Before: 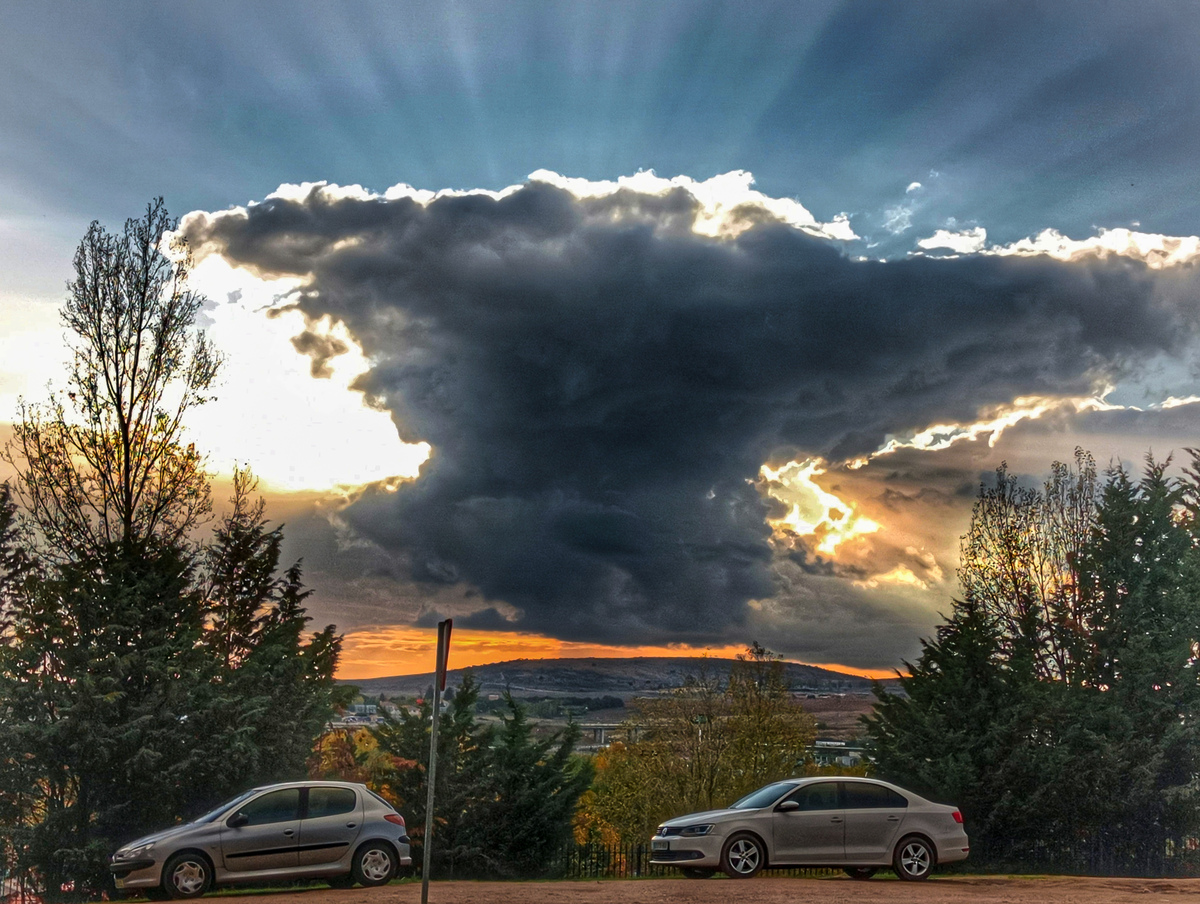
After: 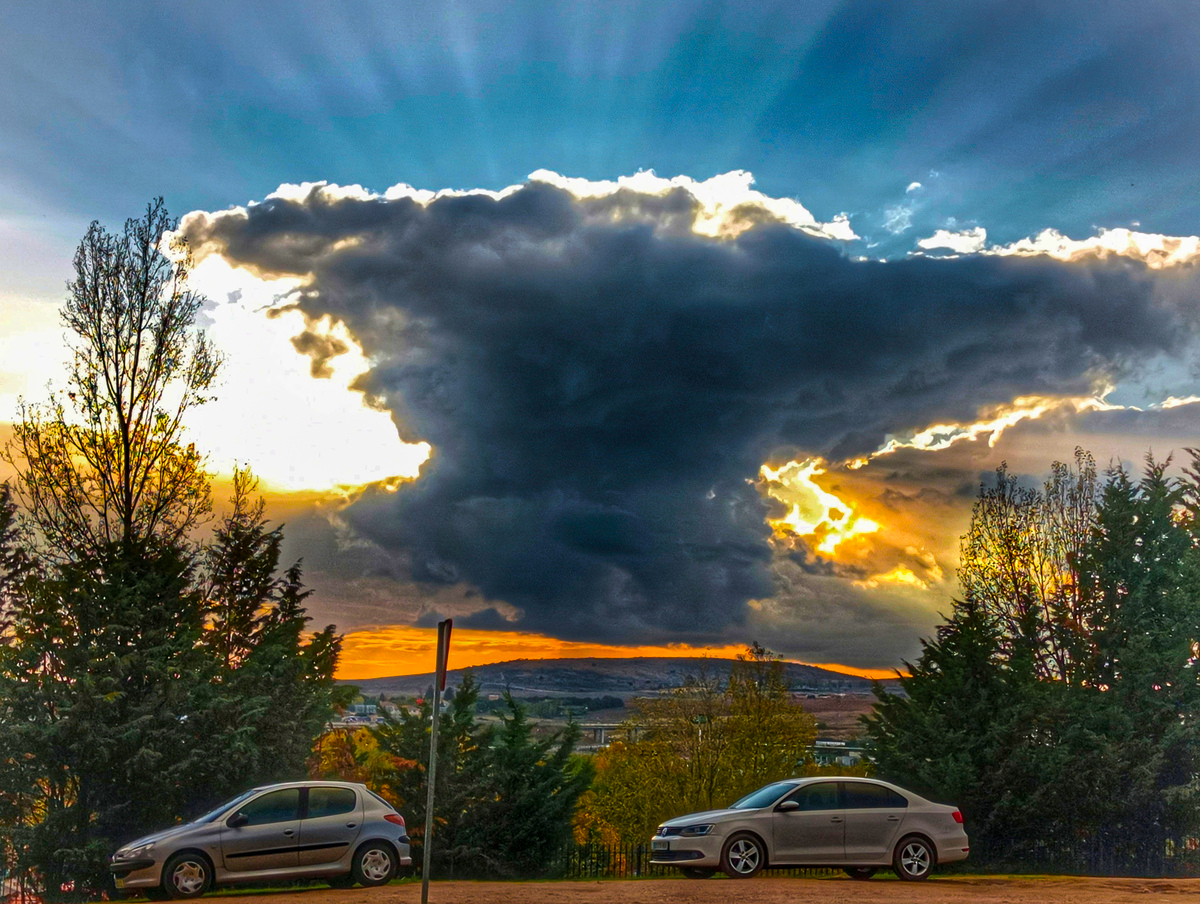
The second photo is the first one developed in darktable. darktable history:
color balance rgb: perceptual saturation grading › global saturation 17.849%, global vibrance 50.39%
